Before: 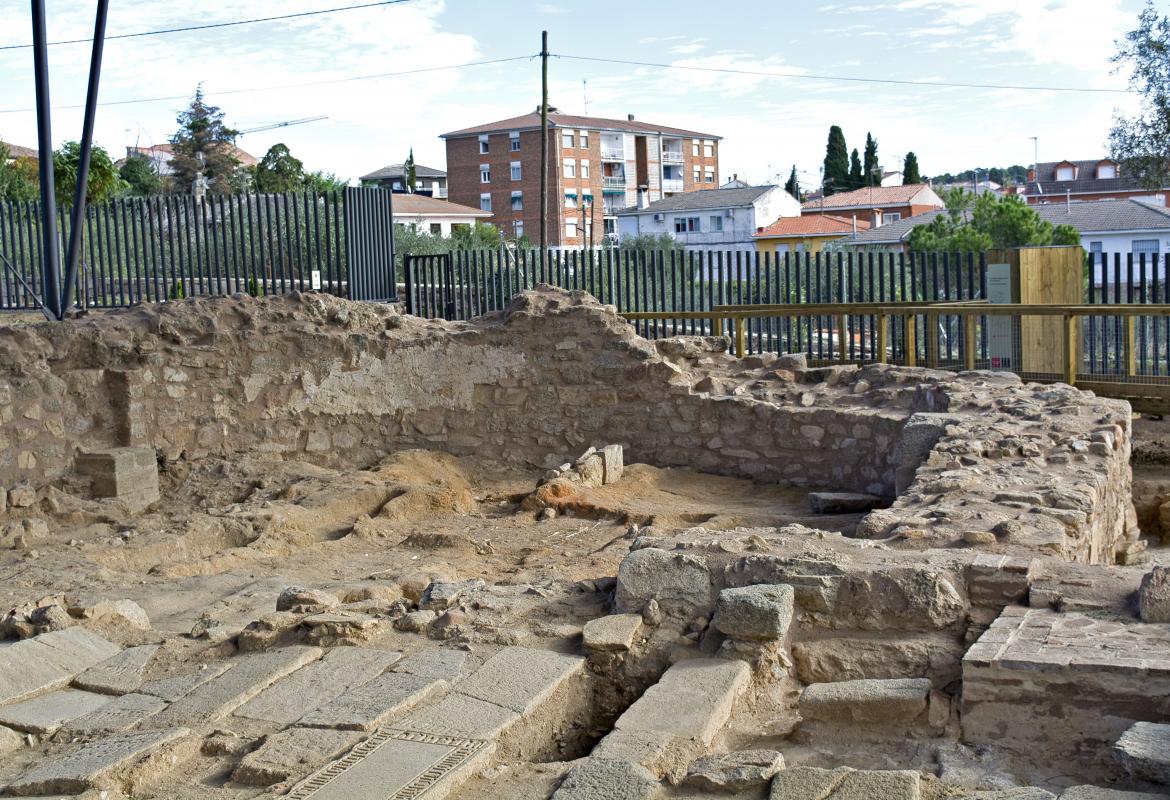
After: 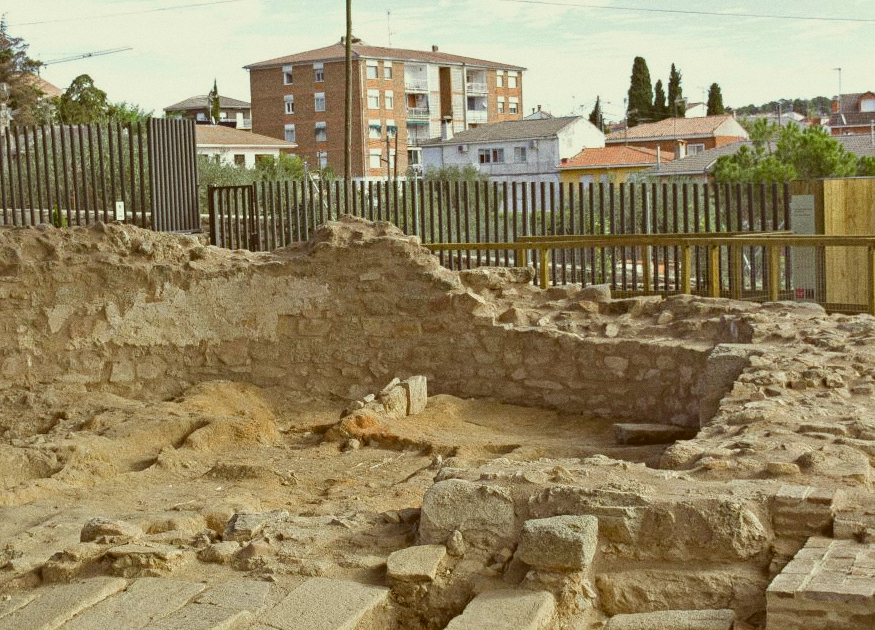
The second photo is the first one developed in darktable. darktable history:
crop: left 16.768%, top 8.653%, right 8.362%, bottom 12.485%
grain: on, module defaults
color correction: highlights a* -5.3, highlights b* 9.8, shadows a* 9.8, shadows b* 24.26
contrast brightness saturation: contrast -0.15, brightness 0.05, saturation -0.12
